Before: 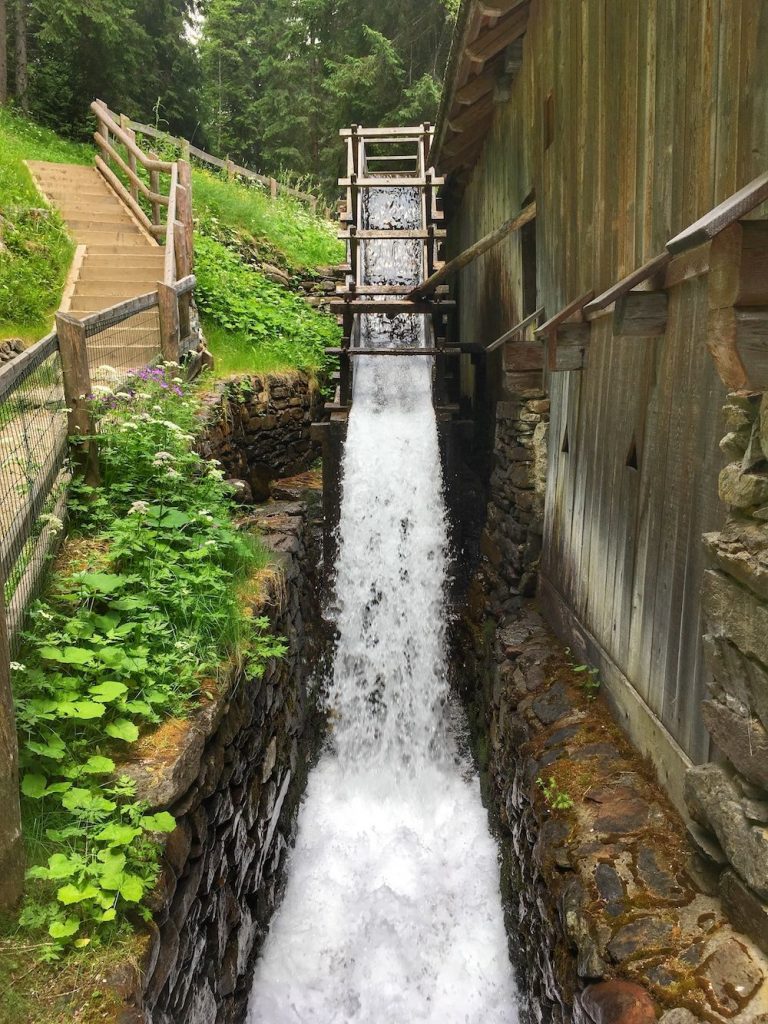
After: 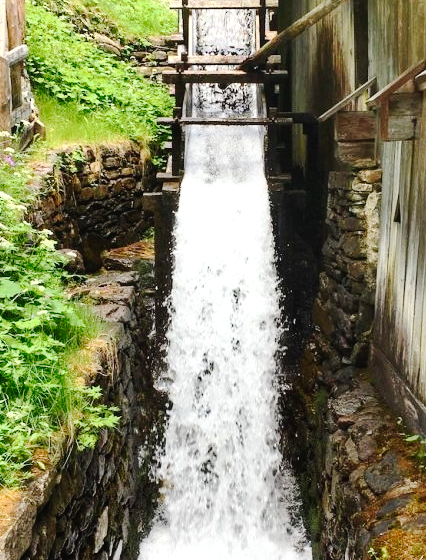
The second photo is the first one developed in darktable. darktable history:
tone curve: curves: ch0 [(0, 0) (0.003, 0.019) (0.011, 0.02) (0.025, 0.019) (0.044, 0.027) (0.069, 0.038) (0.1, 0.056) (0.136, 0.089) (0.177, 0.137) (0.224, 0.187) (0.277, 0.259) (0.335, 0.343) (0.399, 0.437) (0.468, 0.532) (0.543, 0.613) (0.623, 0.685) (0.709, 0.752) (0.801, 0.822) (0.898, 0.9) (1, 1)], preserve colors none
contrast brightness saturation: contrast 0.154, brightness 0.047
exposure: exposure 0.492 EV, compensate exposure bias true, compensate highlight preservation false
crop and rotate: left 21.965%, top 22.498%, right 22.543%, bottom 22.748%
